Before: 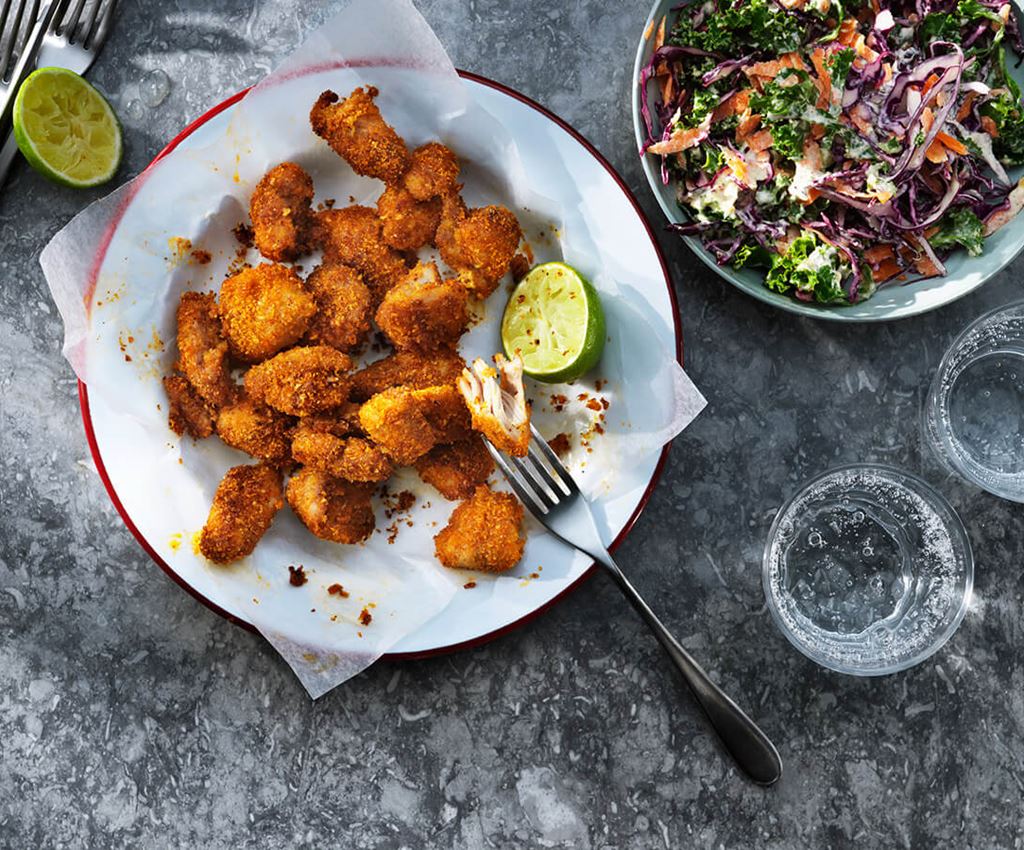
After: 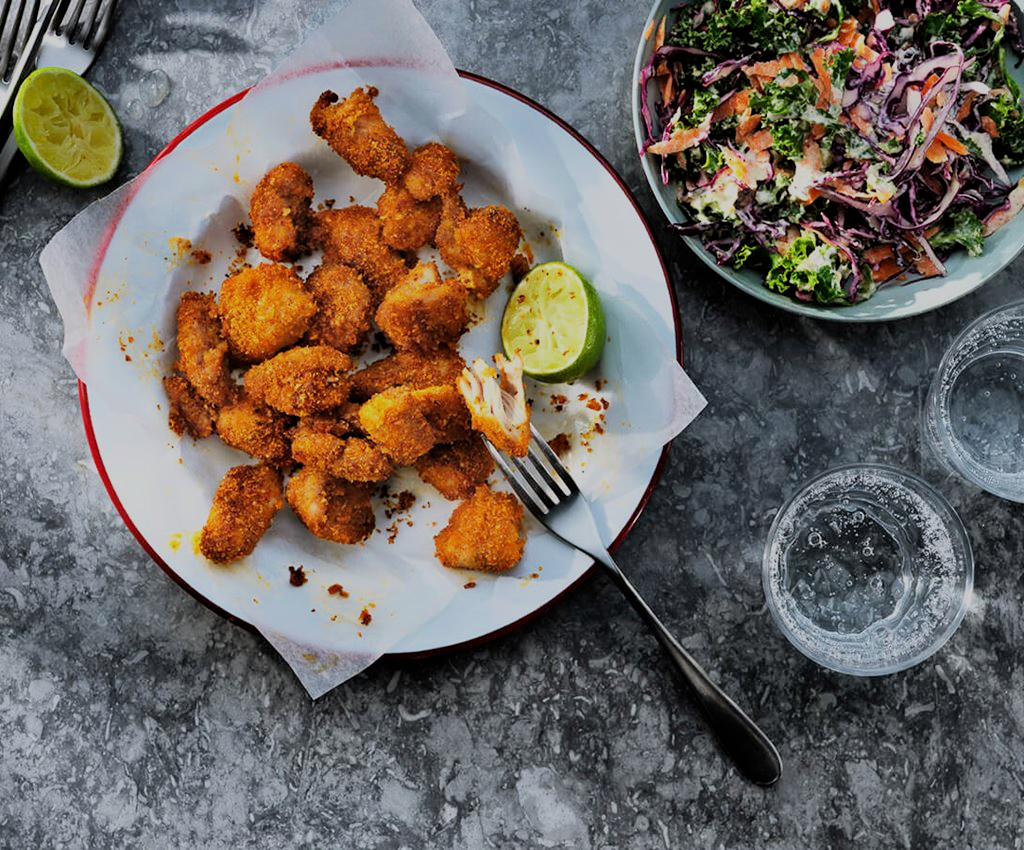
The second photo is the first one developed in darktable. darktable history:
filmic rgb: black relative exposure -6.93 EV, white relative exposure 5.59 EV, hardness 2.85, color science v6 (2022)
